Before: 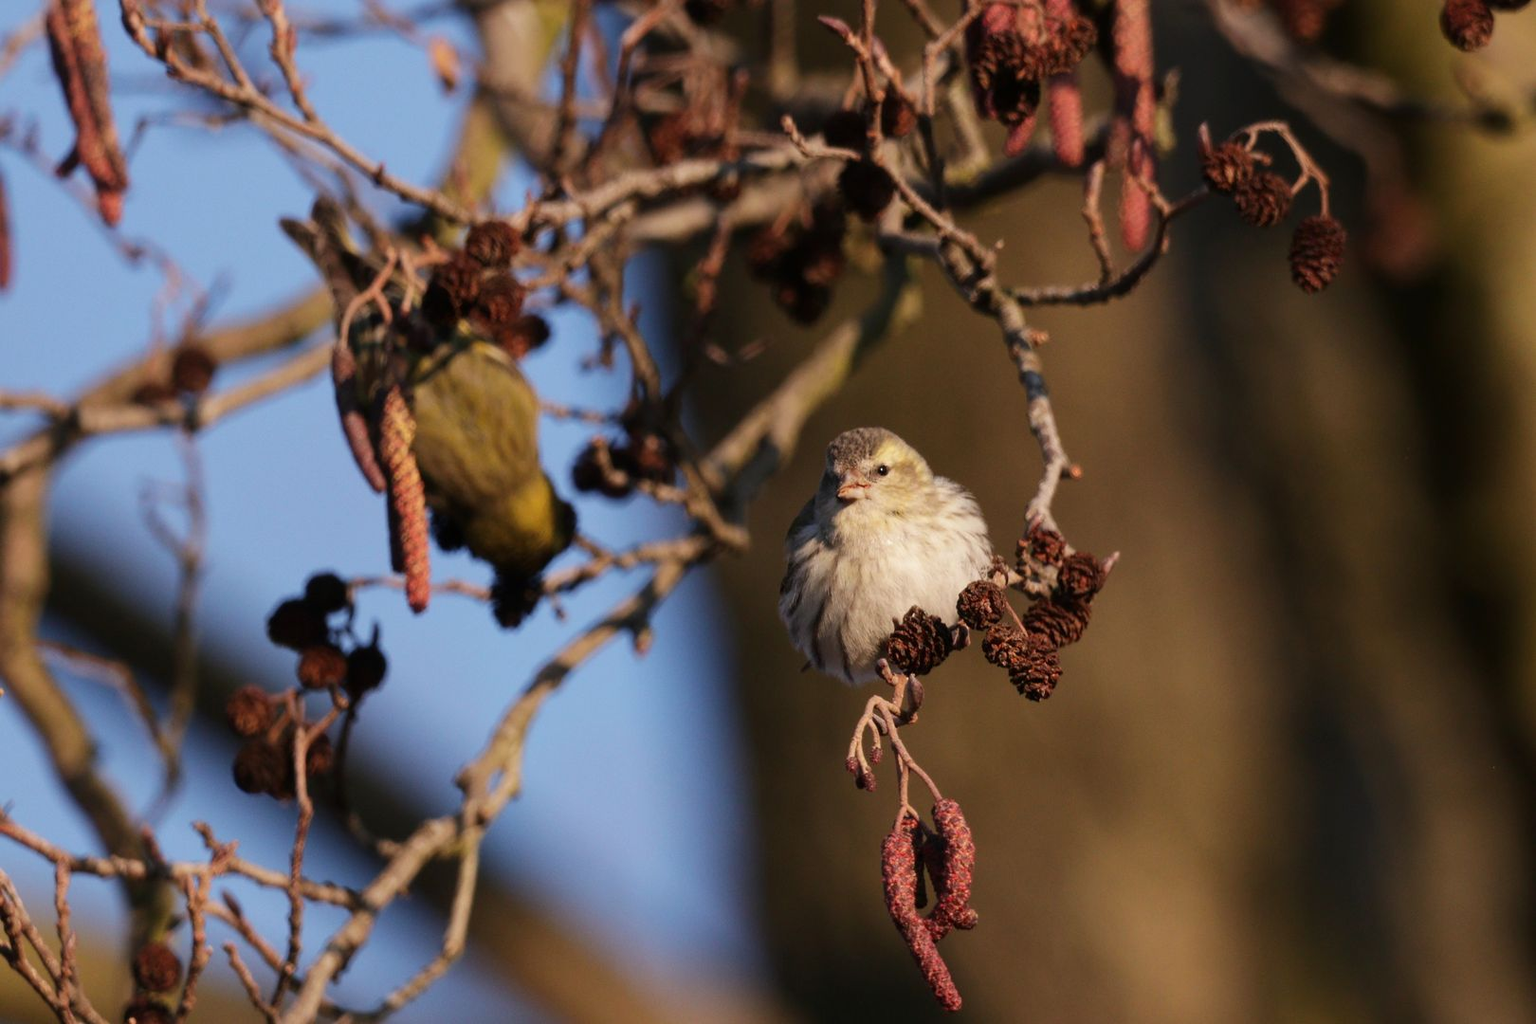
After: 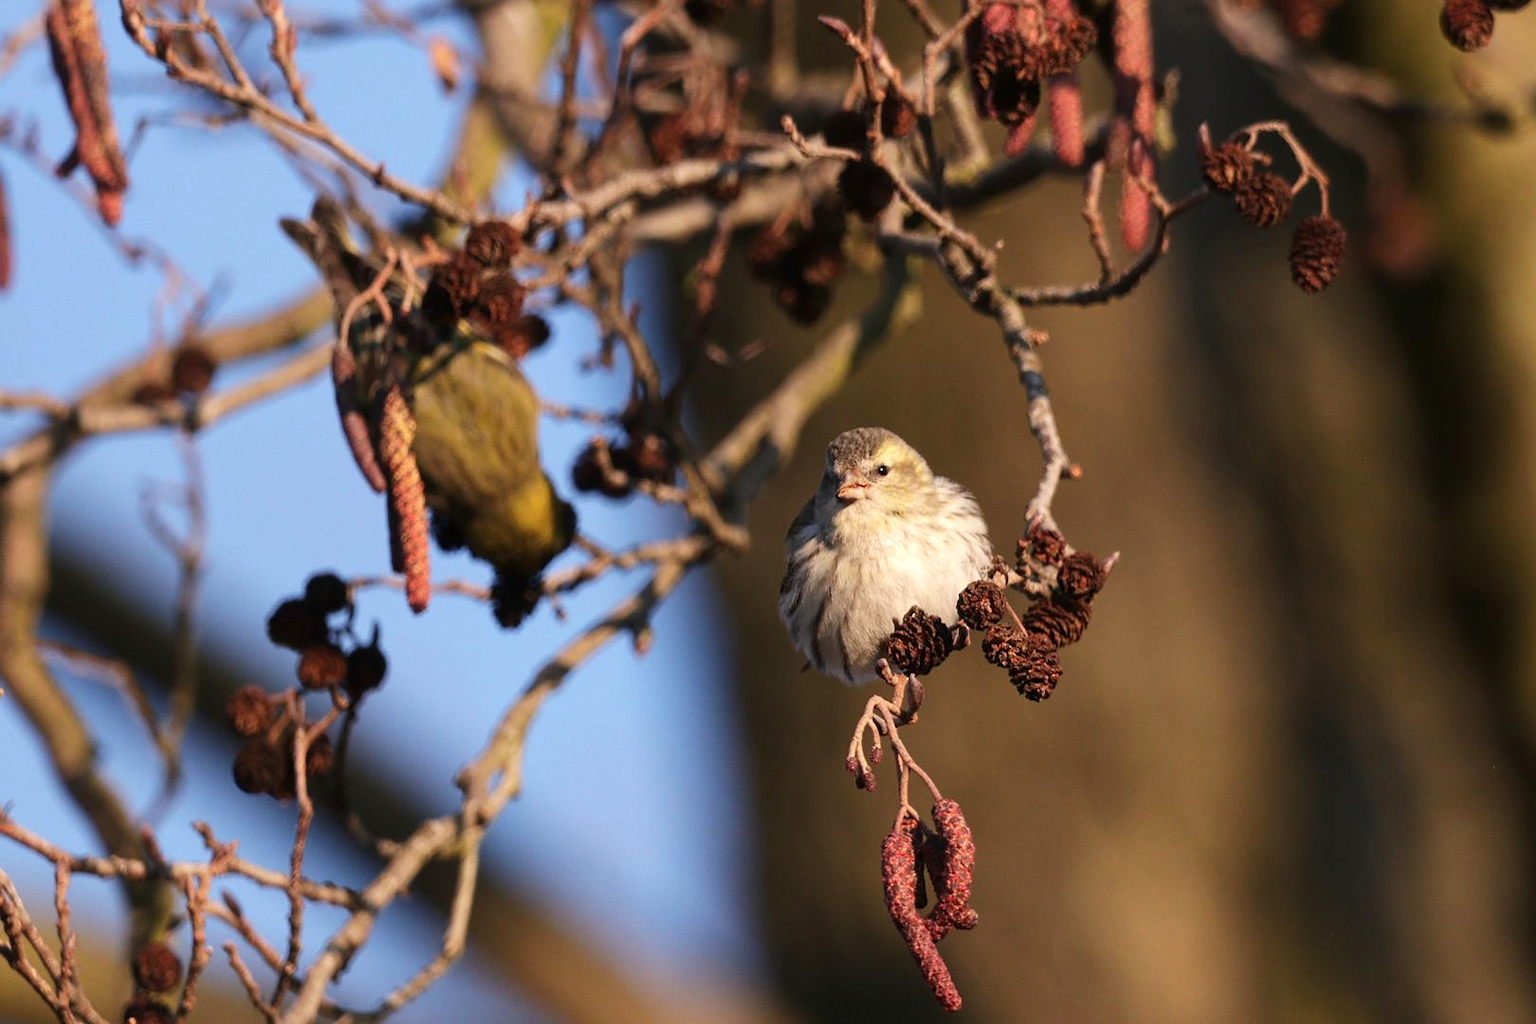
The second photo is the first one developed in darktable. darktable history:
sharpen: amount 0.2
exposure: black level correction 0, exposure 0.4 EV, compensate exposure bias true, compensate highlight preservation false
